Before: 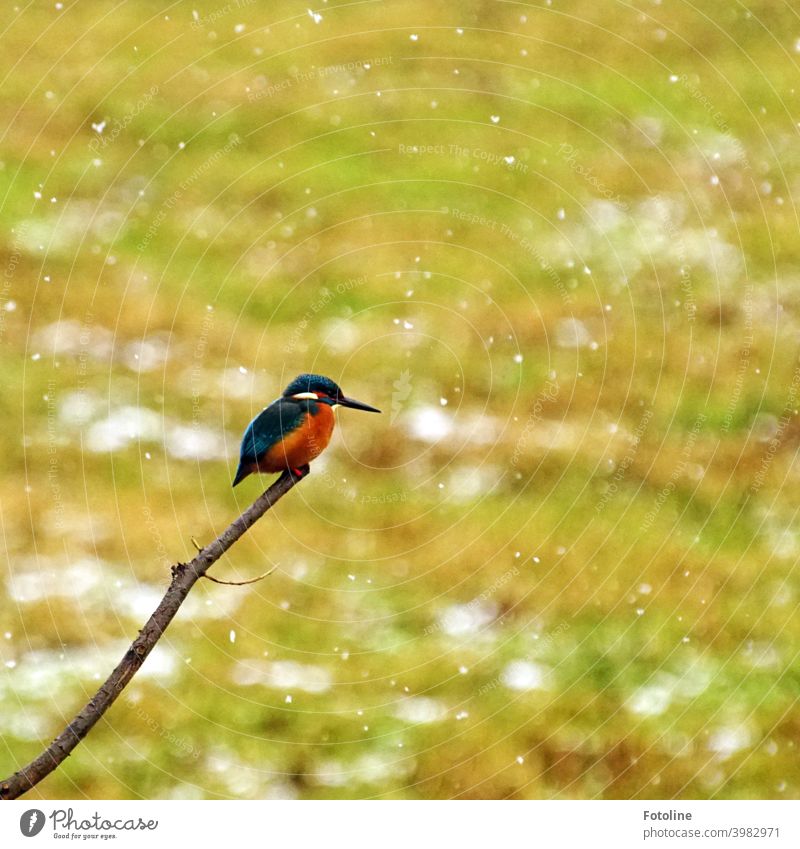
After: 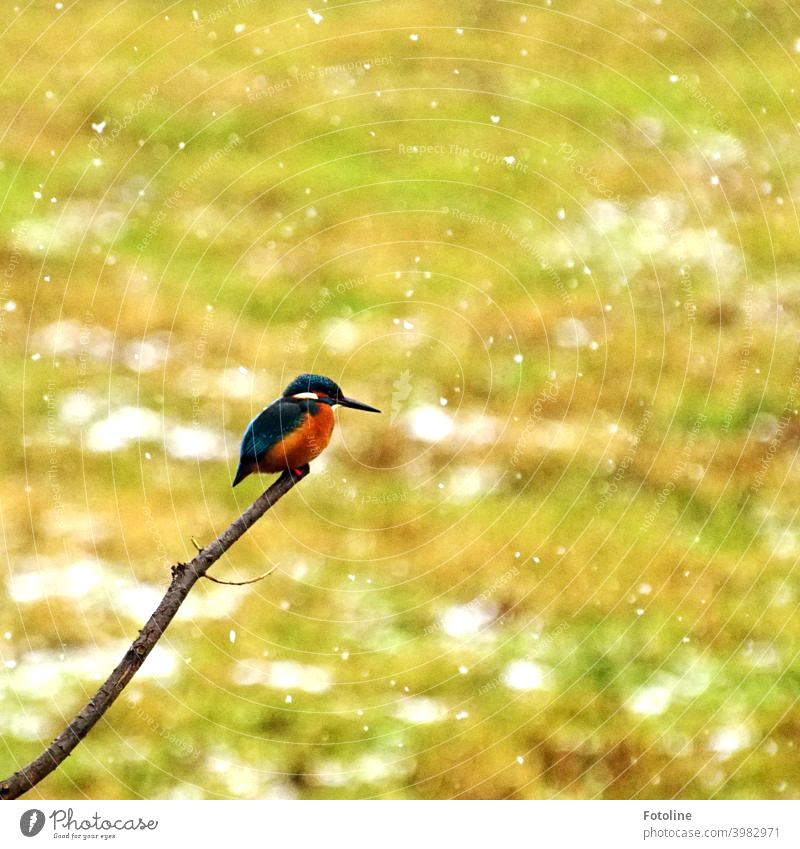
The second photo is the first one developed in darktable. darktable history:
grain: coarseness 0.09 ISO, strength 16.61%
tone equalizer: -8 EV -0.417 EV, -7 EV -0.389 EV, -6 EV -0.333 EV, -5 EV -0.222 EV, -3 EV 0.222 EV, -2 EV 0.333 EV, -1 EV 0.389 EV, +0 EV 0.417 EV, edges refinement/feathering 500, mask exposure compensation -1.57 EV, preserve details no
